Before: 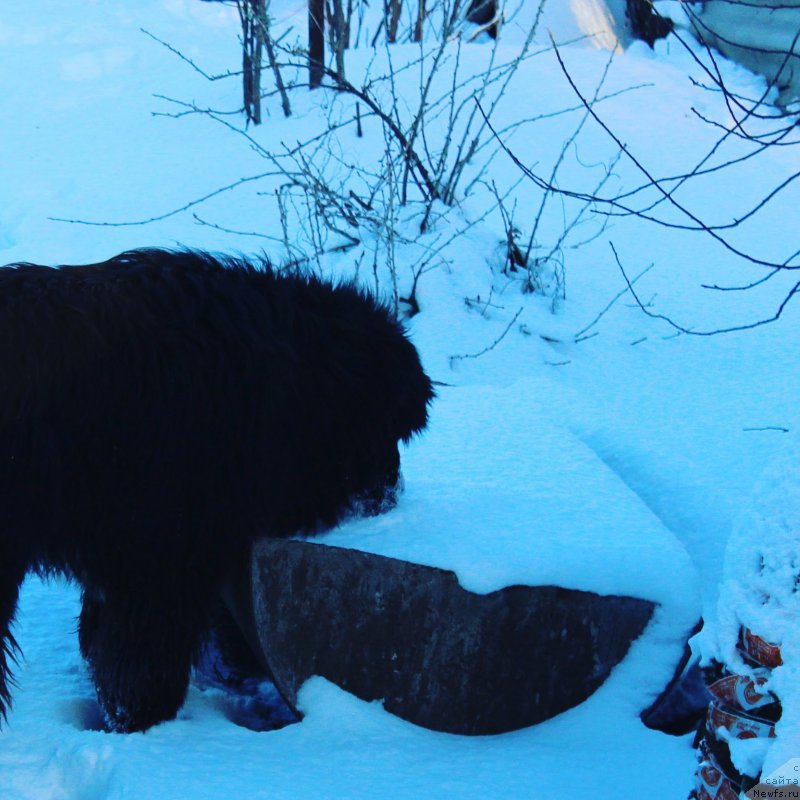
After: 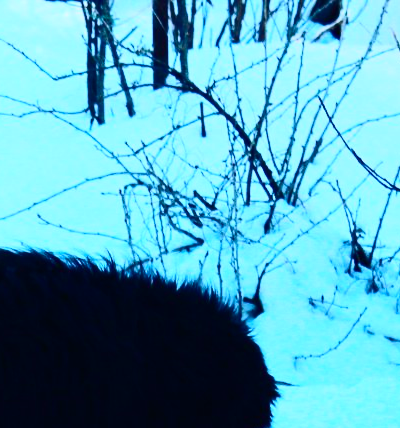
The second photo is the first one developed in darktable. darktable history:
crop: left 19.556%, right 30.401%, bottom 46.458%
color balance rgb: on, module defaults
white balance: emerald 1
contrast brightness saturation: contrast 0.4, brightness 0.05, saturation 0.25
